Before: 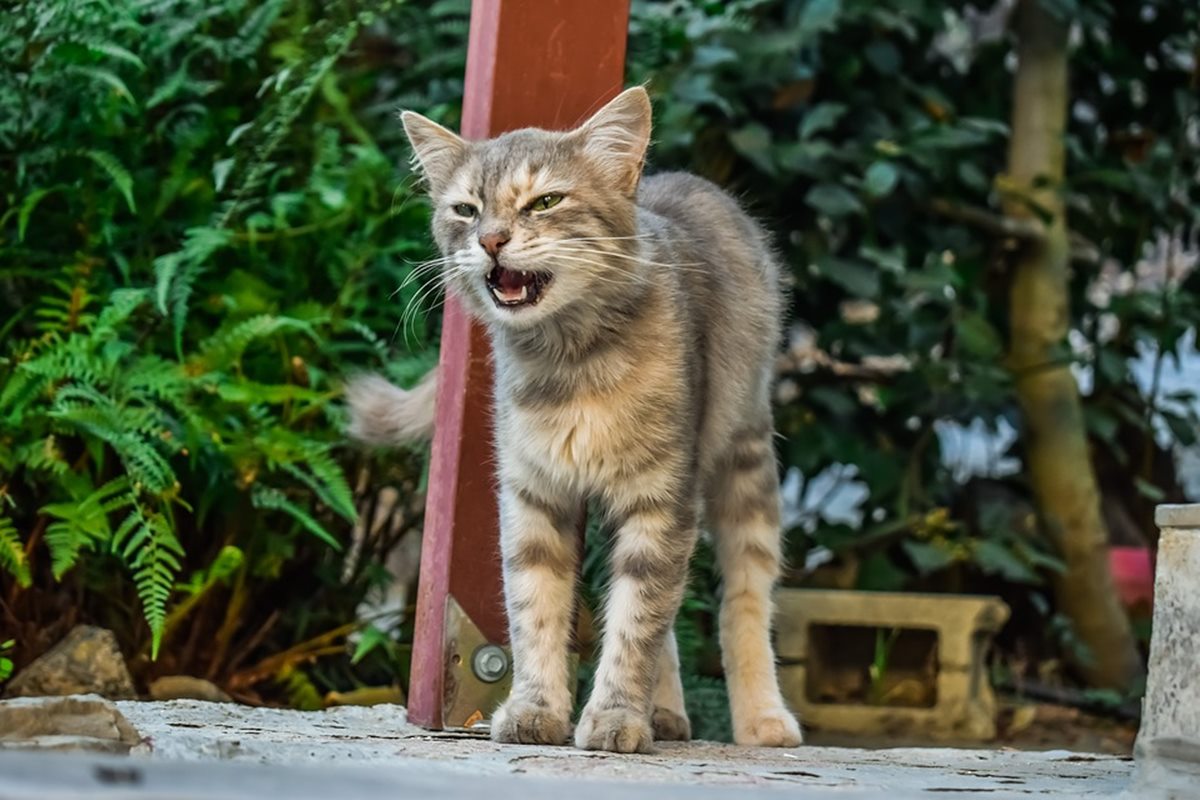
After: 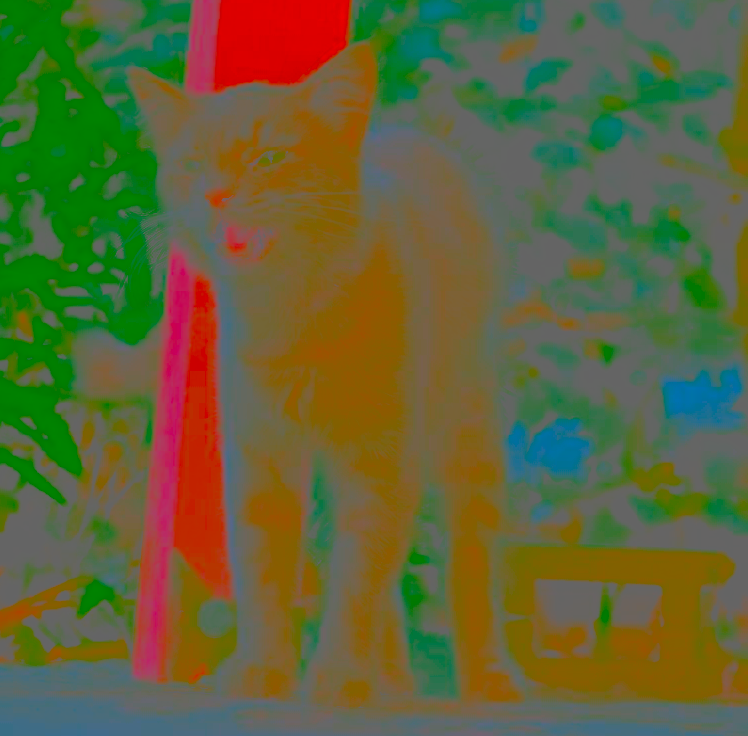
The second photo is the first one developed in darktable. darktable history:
contrast brightness saturation: contrast -0.99, brightness -0.17, saturation 0.75
crop and rotate: left 22.918%, top 5.629%, right 14.711%, bottom 2.247%
tone equalizer: on, module defaults
local contrast: detail 130%
filmic rgb: white relative exposure 8 EV, threshold 3 EV, hardness 2.44, latitude 10.07%, contrast 0.72, highlights saturation mix 10%, shadows ↔ highlights balance 1.38%, color science v4 (2020), enable highlight reconstruction true
color balance rgb: perceptual saturation grading › global saturation 10%, global vibrance 10%
levels: levels [0, 0.478, 1]
